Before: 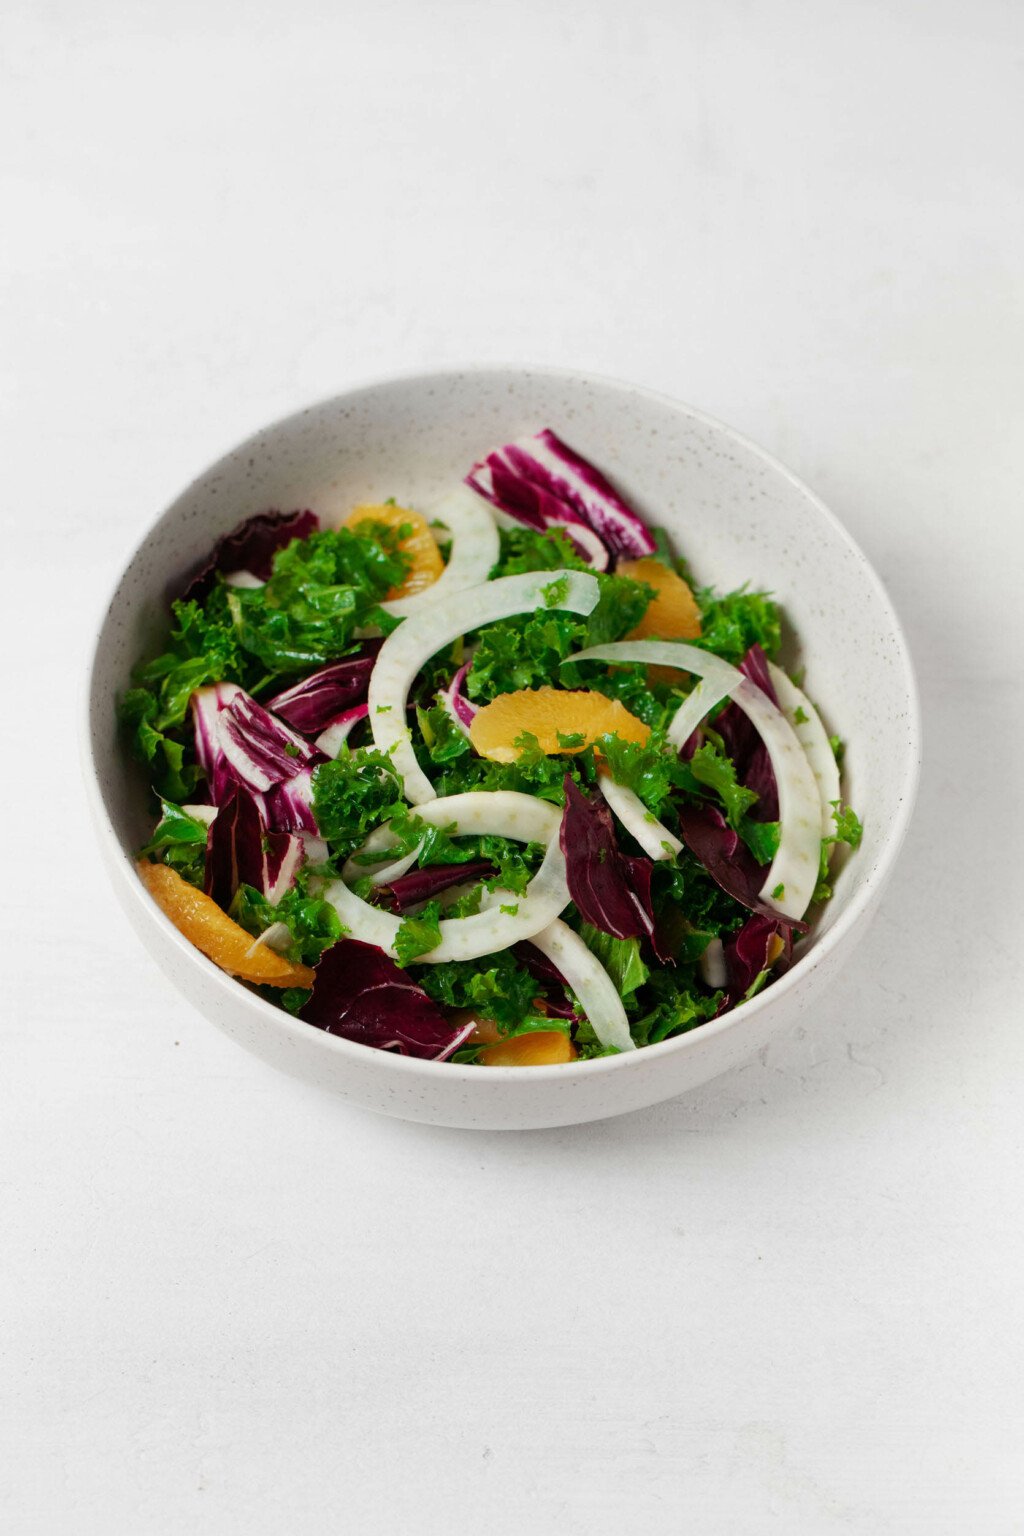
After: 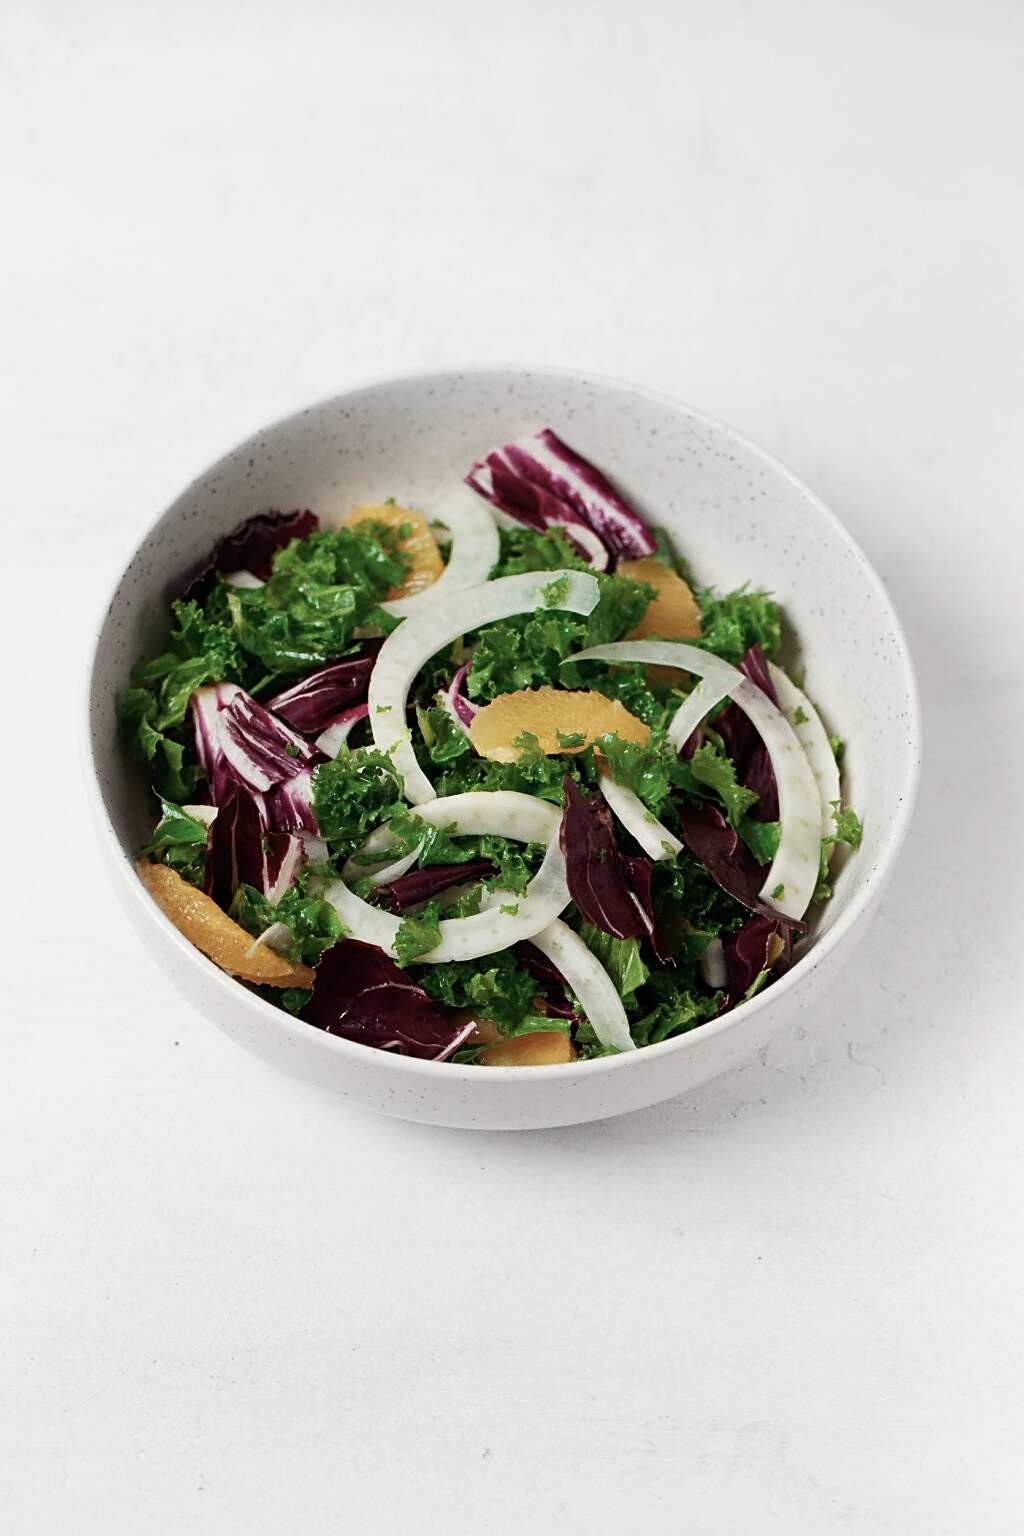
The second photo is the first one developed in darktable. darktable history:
contrast brightness saturation: contrast 0.1, saturation -0.3
sharpen: on, module defaults
